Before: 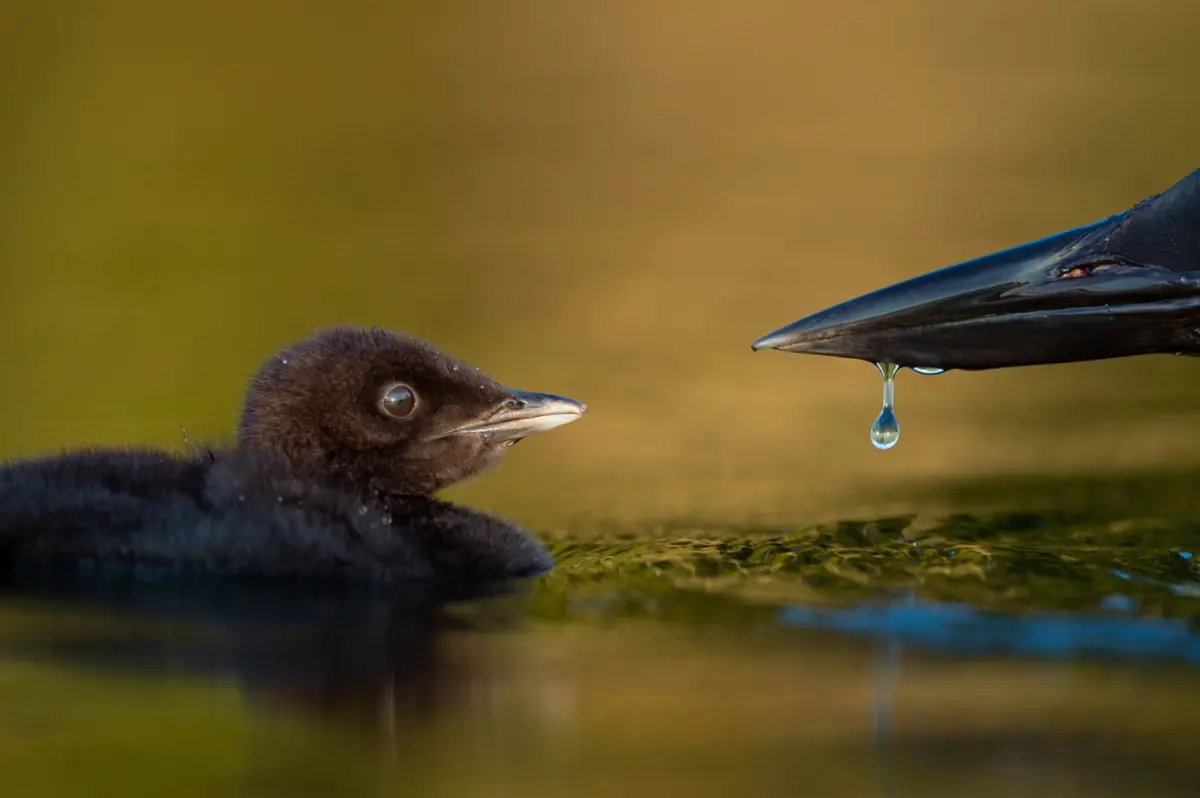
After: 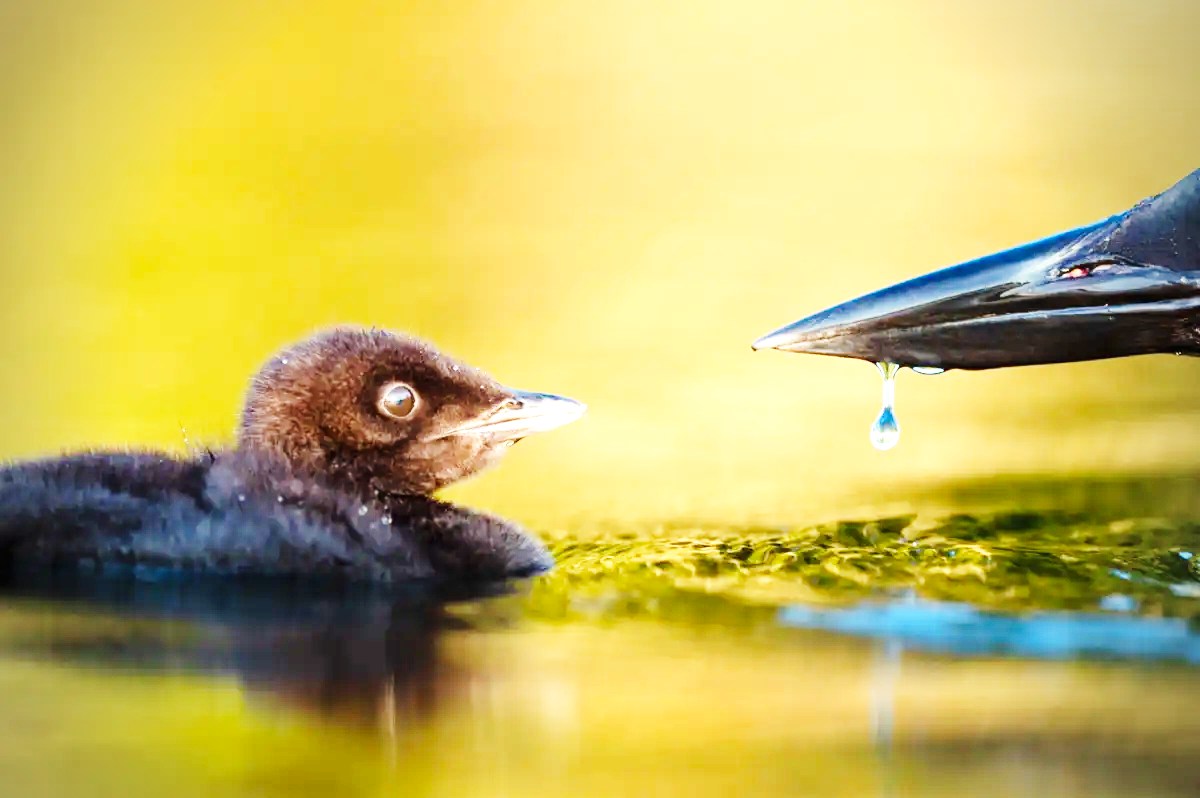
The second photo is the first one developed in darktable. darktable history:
exposure: black level correction 0, exposure 1.523 EV, compensate highlight preservation false
base curve: curves: ch0 [(0, 0.003) (0.001, 0.002) (0.006, 0.004) (0.02, 0.022) (0.048, 0.086) (0.094, 0.234) (0.162, 0.431) (0.258, 0.629) (0.385, 0.8) (0.548, 0.918) (0.751, 0.988) (1, 1)], preserve colors none
vignetting: fall-off radius 61.05%, unbound false
